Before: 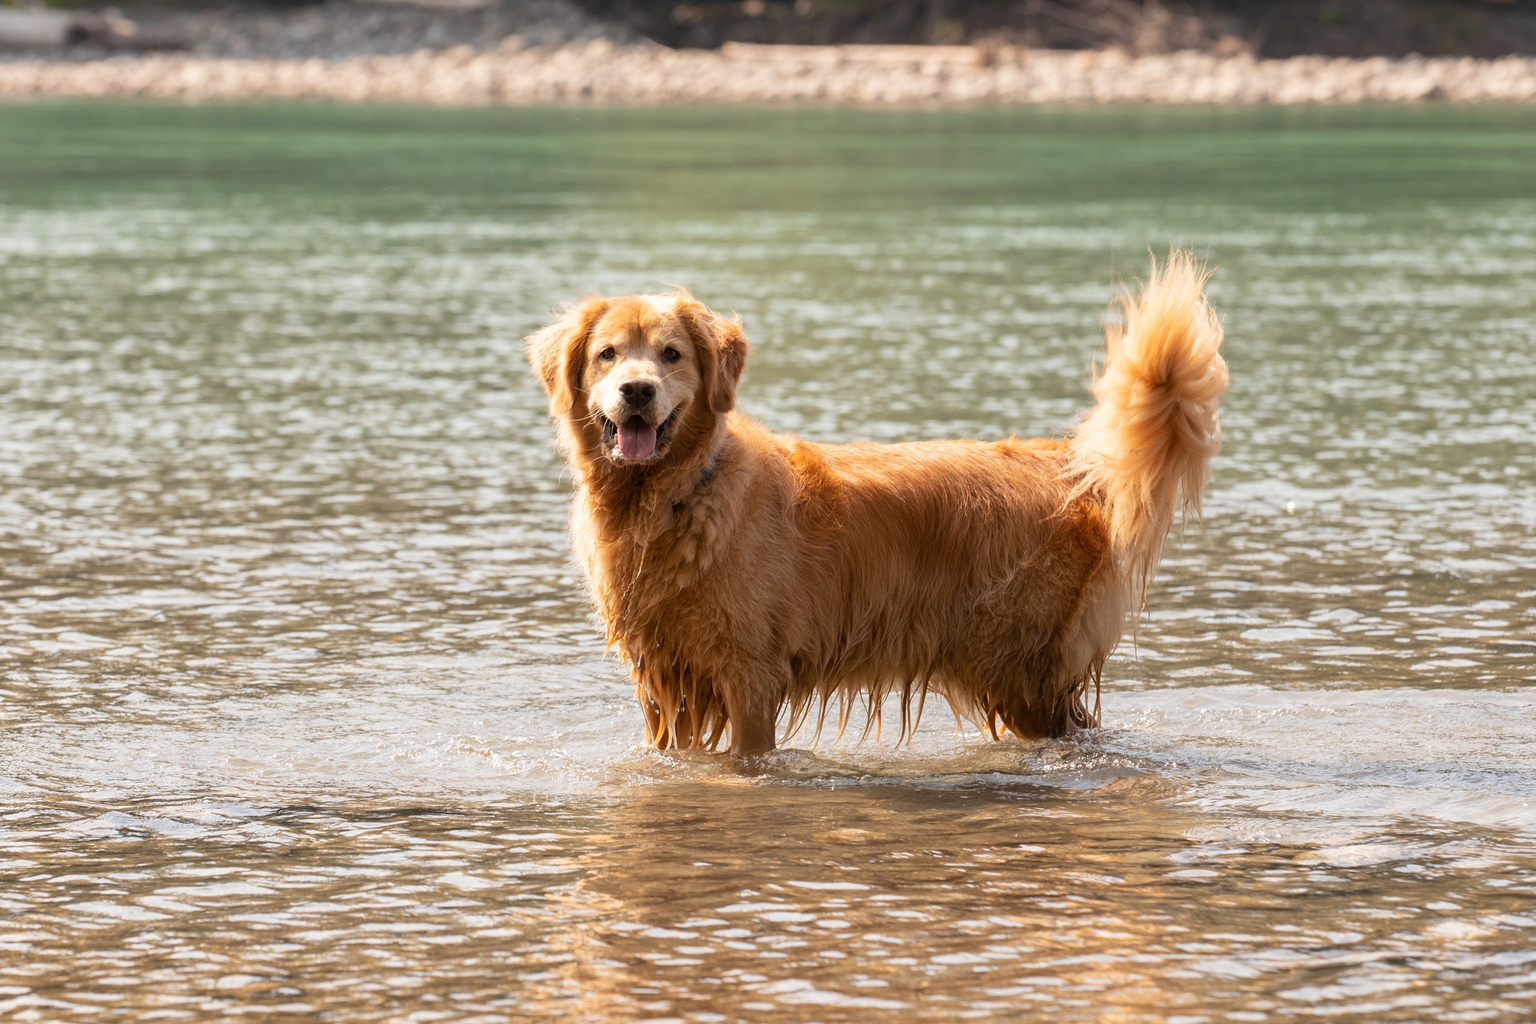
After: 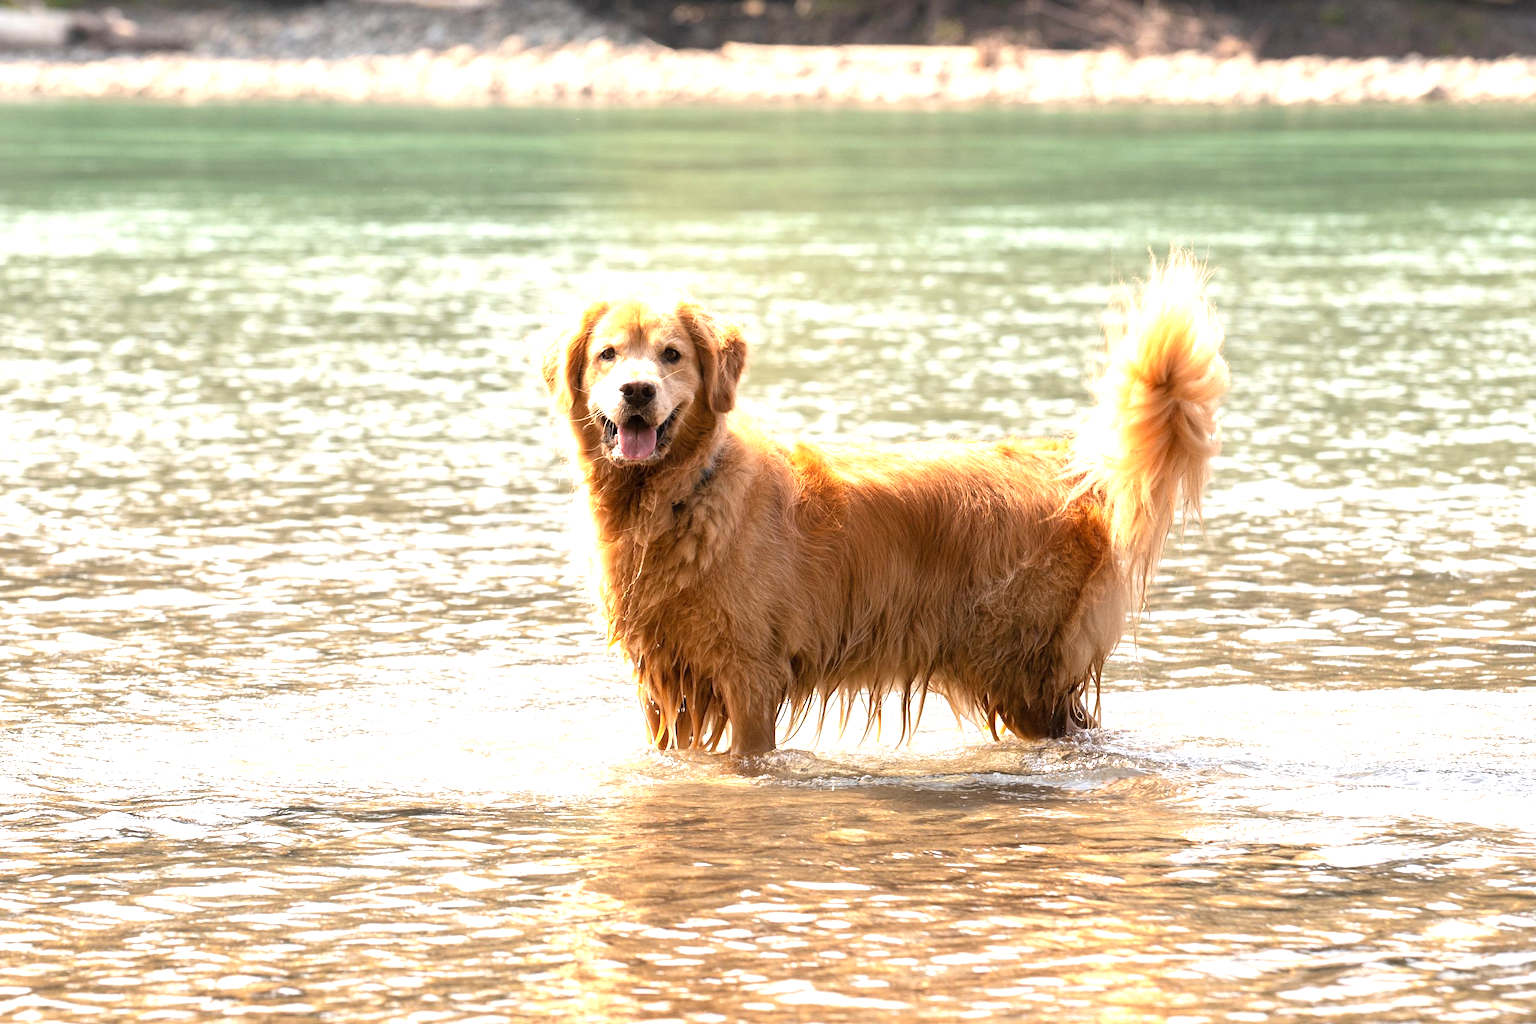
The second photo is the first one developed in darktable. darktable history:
exposure: black level correction 0, exposure 0.593 EV, compensate exposure bias true, compensate highlight preservation false
tone equalizer: -8 EV -0.425 EV, -7 EV -0.365 EV, -6 EV -0.295 EV, -5 EV -0.211 EV, -3 EV 0.257 EV, -2 EV 0.324 EV, -1 EV 0.407 EV, +0 EV 0.432 EV
